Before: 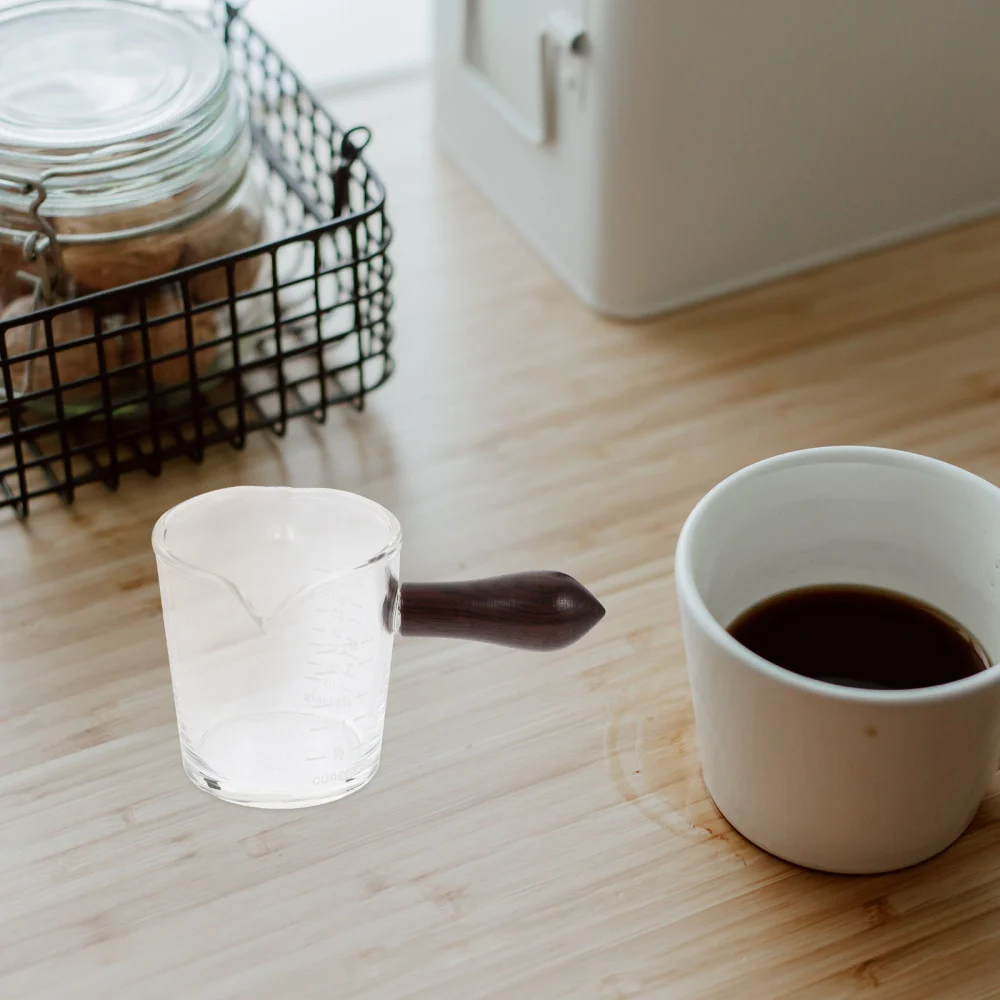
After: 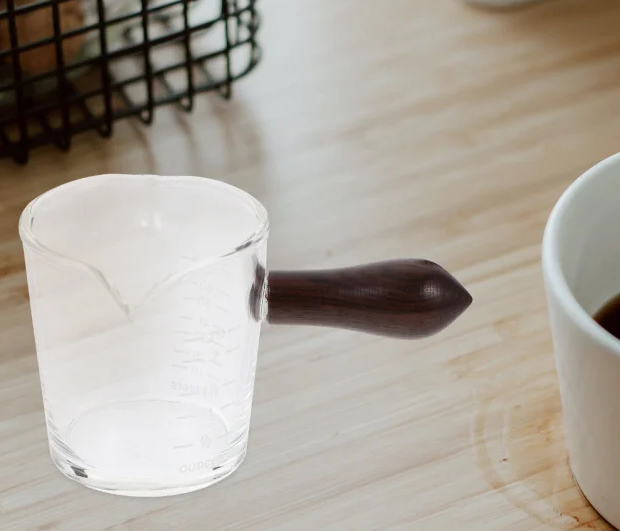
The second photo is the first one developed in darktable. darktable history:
white balance: red 1, blue 1
crop: left 13.312%, top 31.28%, right 24.627%, bottom 15.582%
